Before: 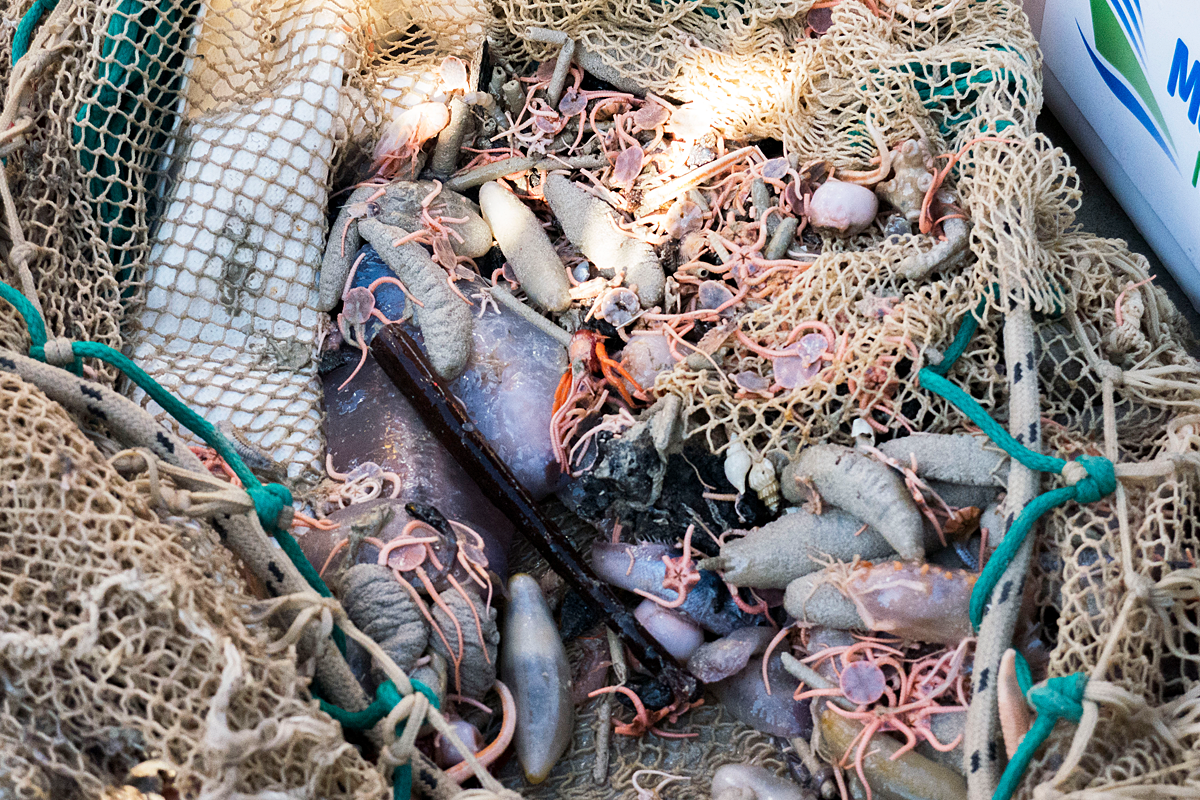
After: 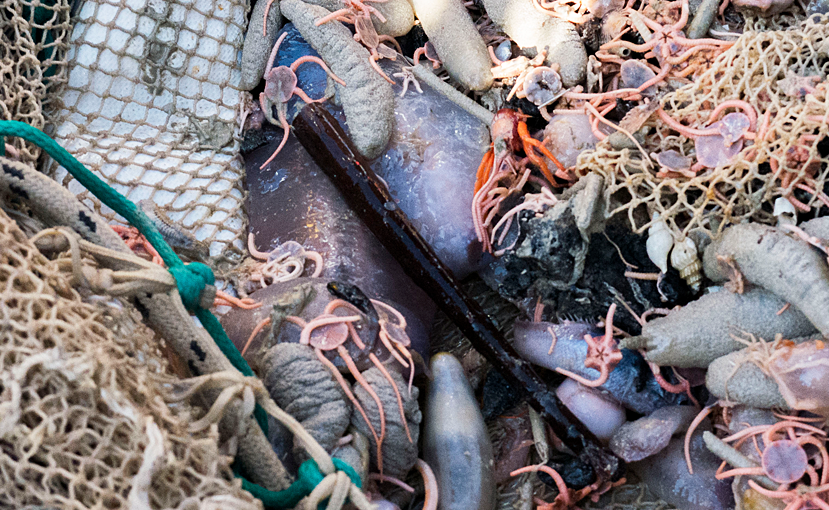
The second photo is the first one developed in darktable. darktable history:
crop: left 6.582%, top 27.669%, right 24.3%, bottom 8.476%
